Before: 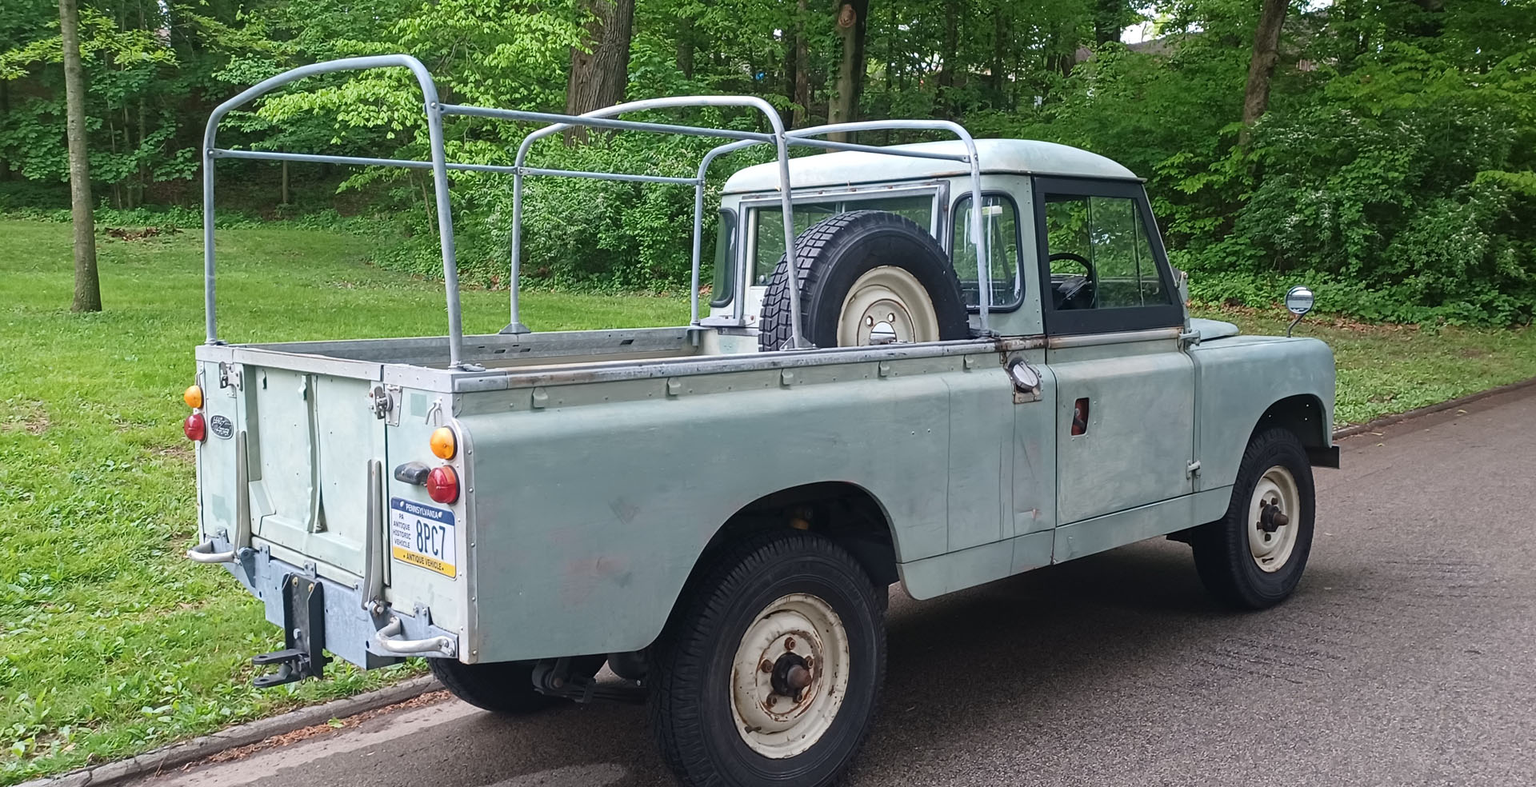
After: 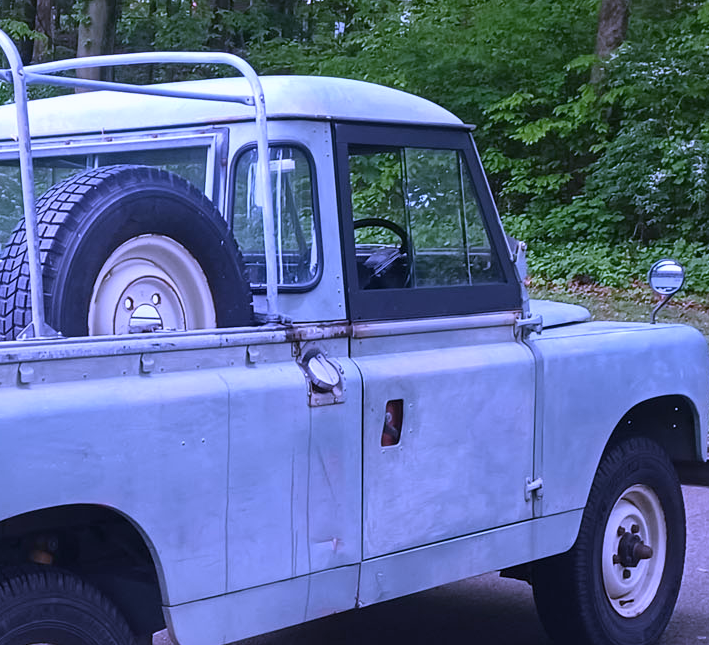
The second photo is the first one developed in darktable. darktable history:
crop and rotate: left 49.936%, top 10.094%, right 13.136%, bottom 24.256%
white balance: red 0.98, blue 1.61
vibrance: vibrance 10%
